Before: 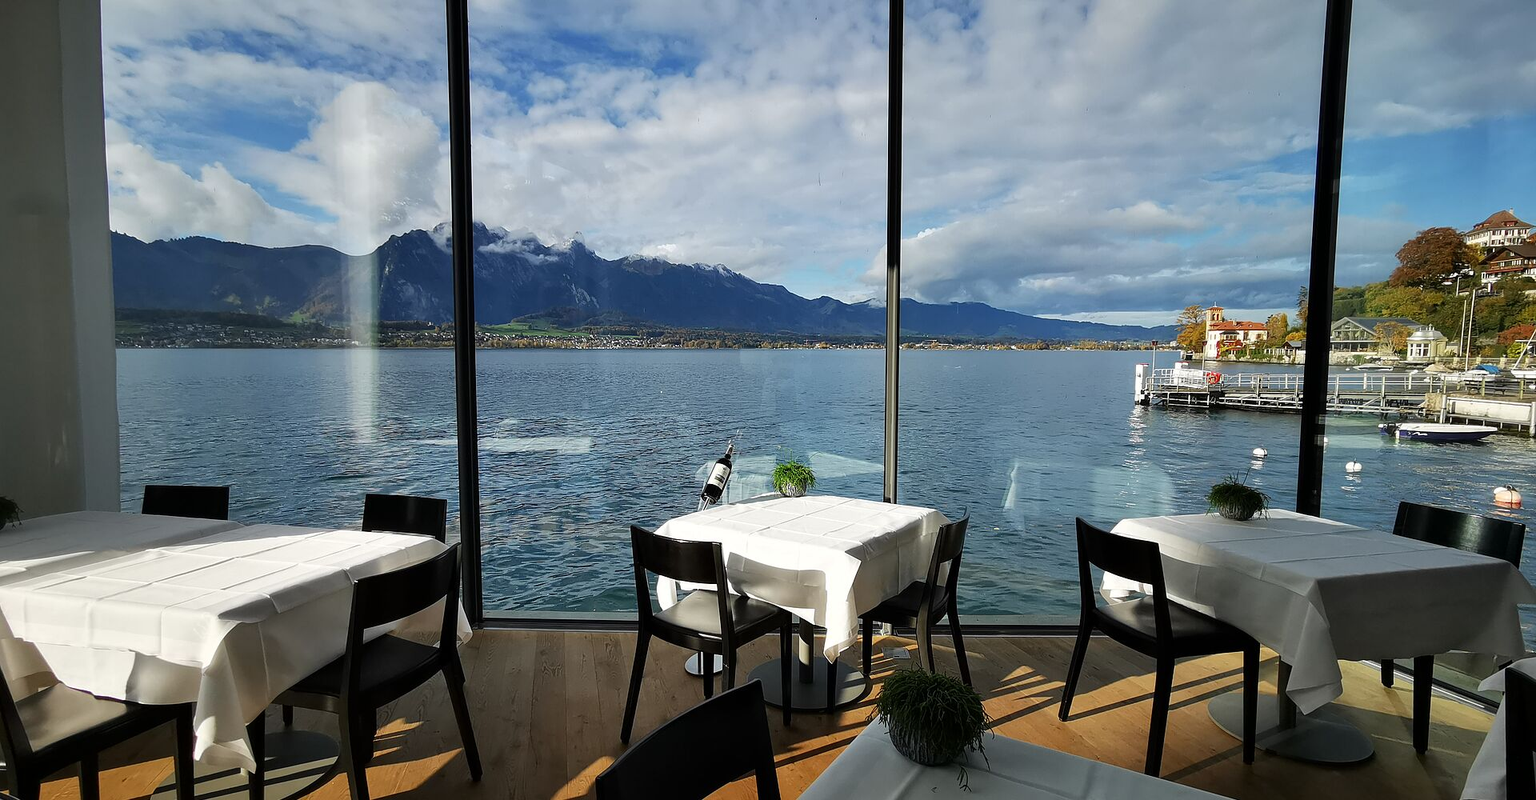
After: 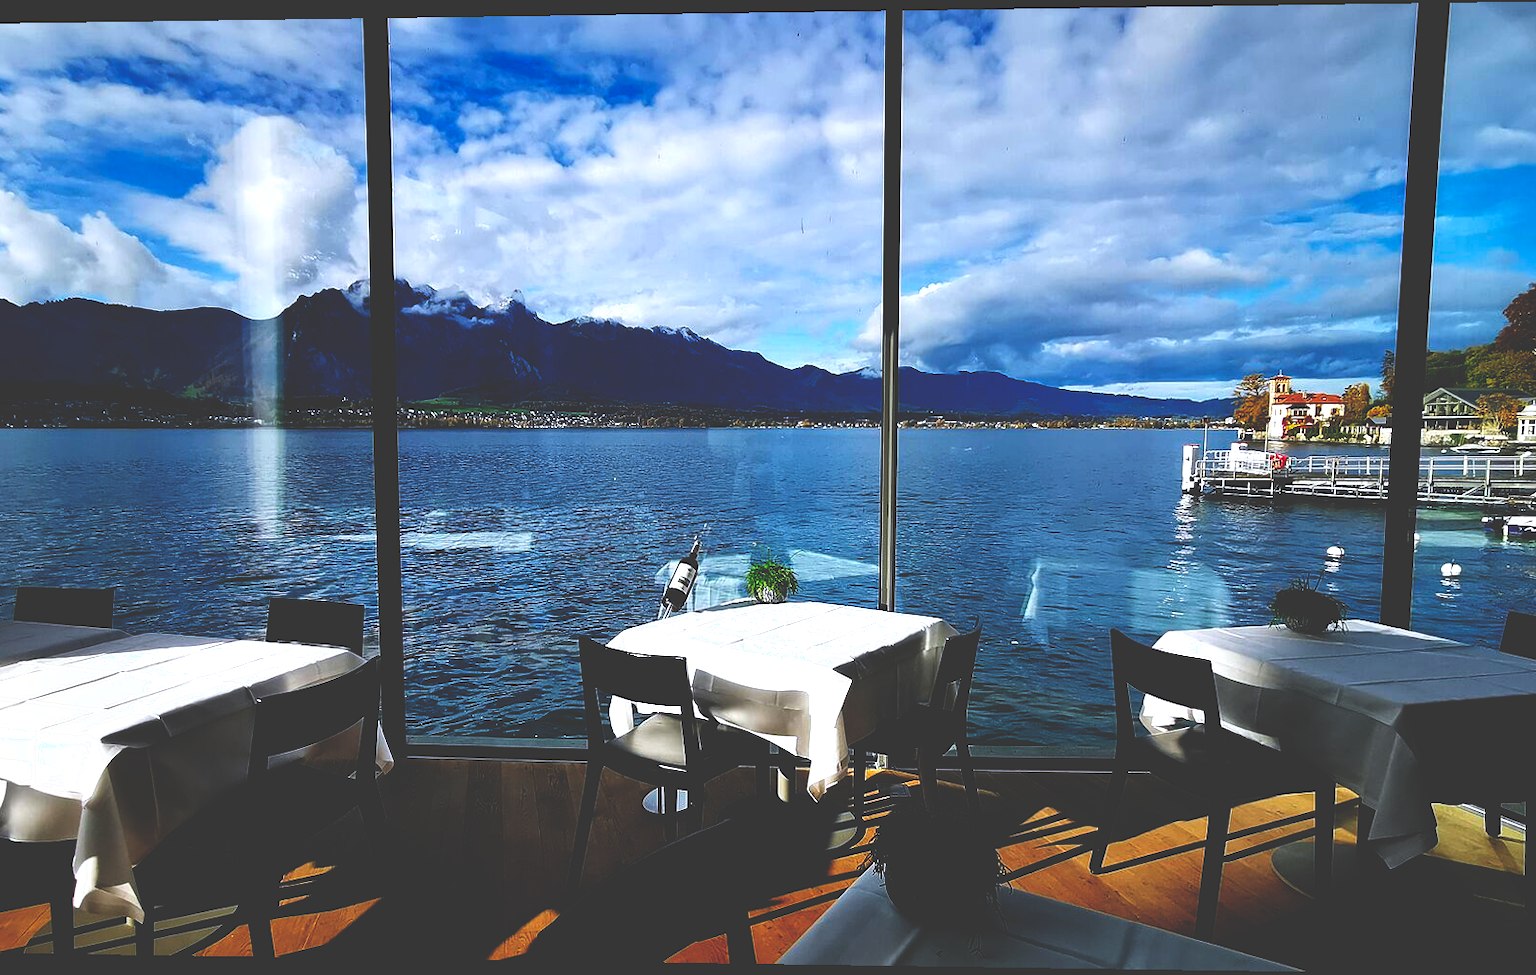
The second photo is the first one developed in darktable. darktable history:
exposure: exposure 0.236 EV, compensate highlight preservation false
crop: left 8.026%, right 7.374%
rotate and perspective: lens shift (horizontal) -0.055, automatic cropping off
base curve: curves: ch0 [(0, 0.036) (0.083, 0.04) (0.804, 1)], preserve colors none
color calibration: illuminant as shot in camera, x 0.358, y 0.373, temperature 4628.91 K
